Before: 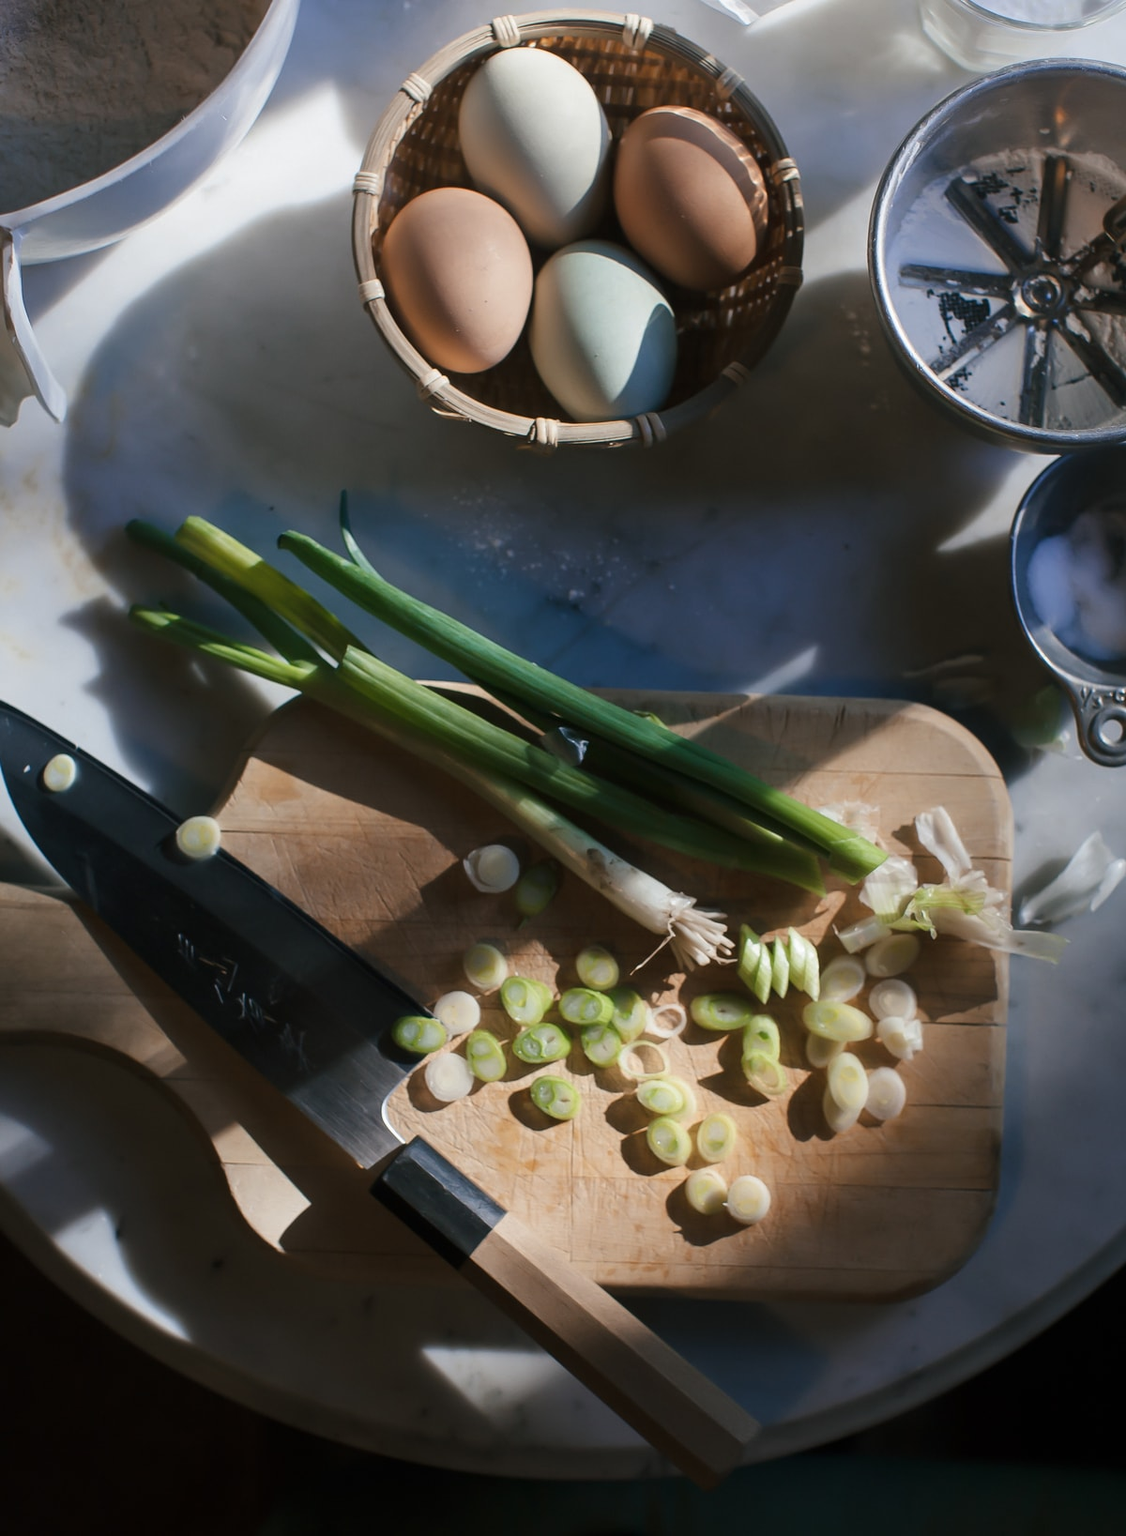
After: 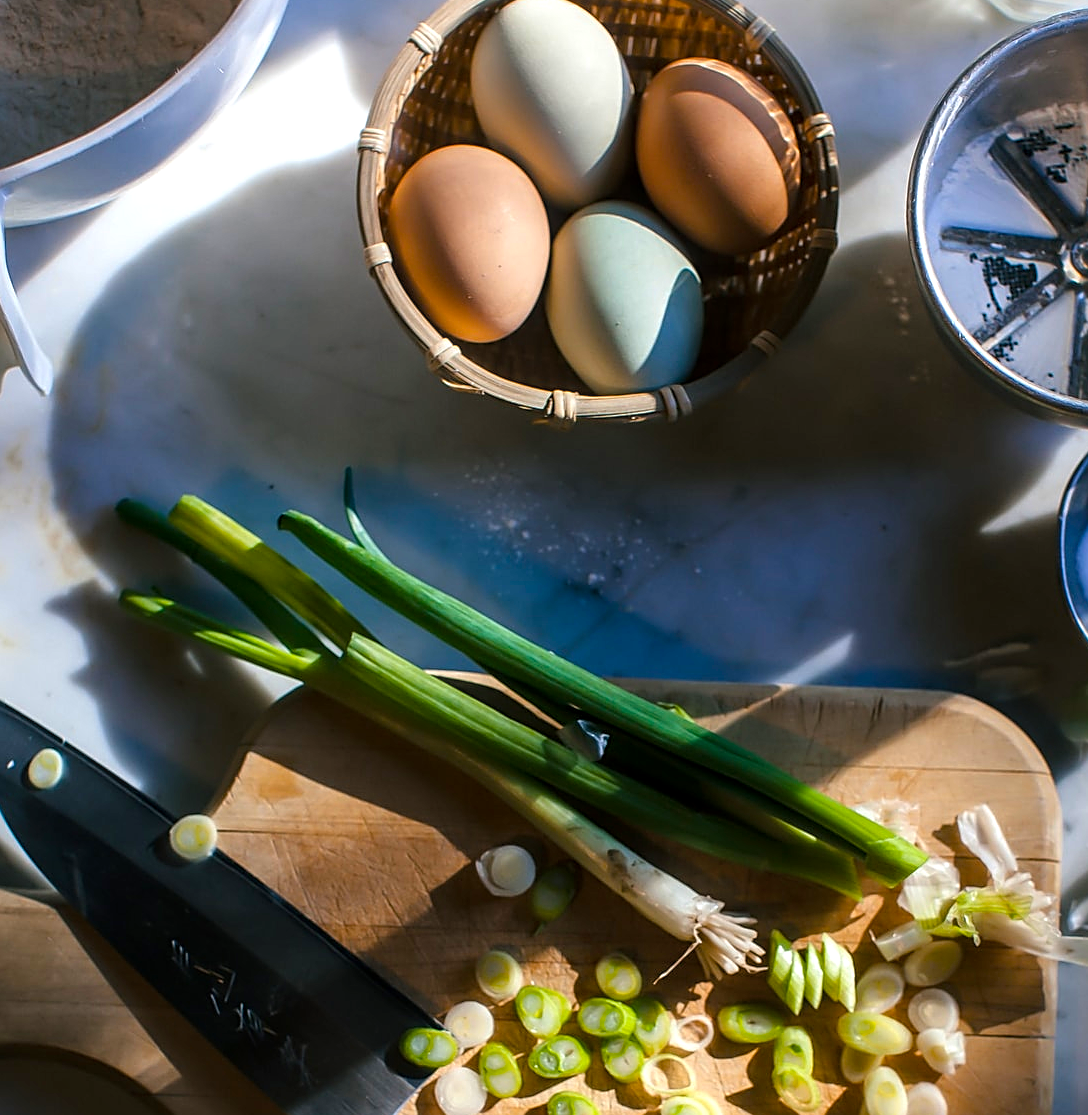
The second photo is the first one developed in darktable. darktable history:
color balance rgb: linear chroma grading › global chroma 9.091%, perceptual saturation grading › global saturation 40.609%, global vibrance 14.379%
crop: left 1.557%, top 3.394%, right 7.741%, bottom 28.456%
local contrast: highlights 29%, detail 130%
sharpen: on, module defaults
tone equalizer: -8 EV -0.386 EV, -7 EV -0.413 EV, -6 EV -0.356 EV, -5 EV -0.197 EV, -3 EV 0.243 EV, -2 EV 0.307 EV, -1 EV 0.392 EV, +0 EV 0.395 EV
